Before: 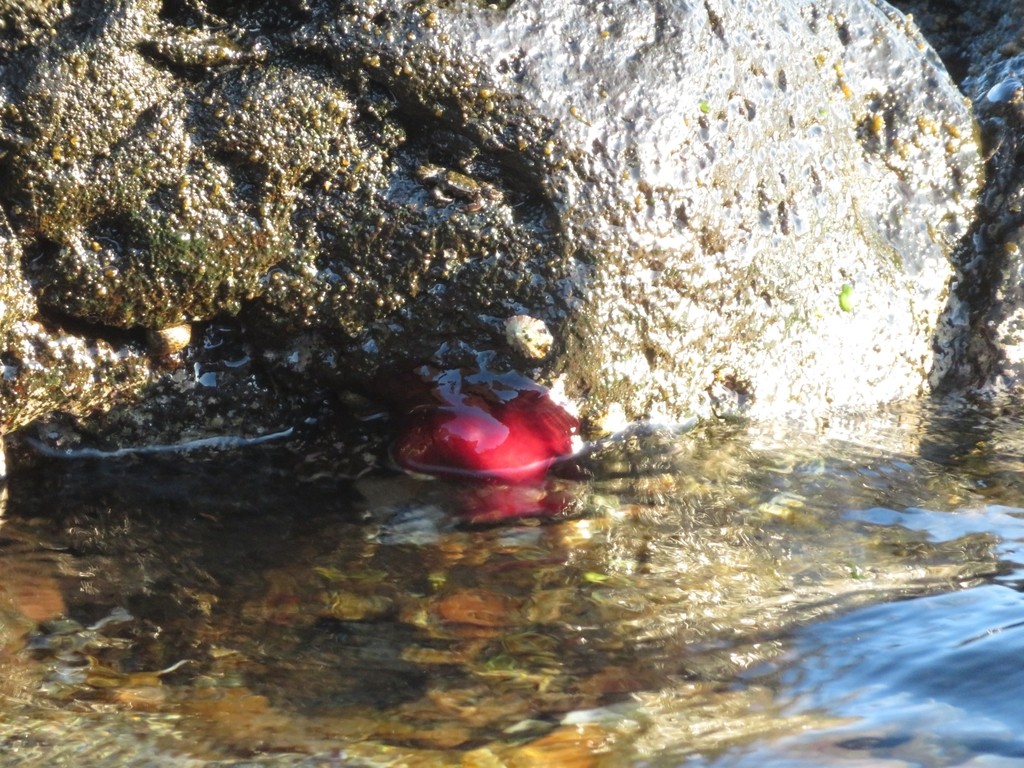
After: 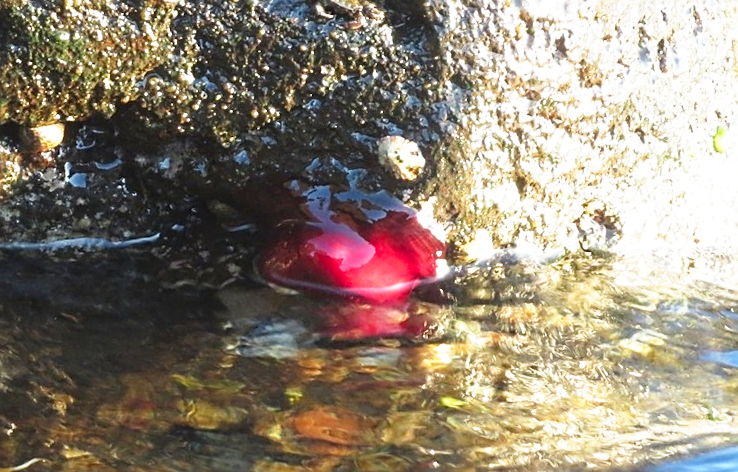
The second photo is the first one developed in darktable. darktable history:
base curve: curves: ch0 [(0, 0) (0.557, 0.834) (1, 1)], preserve colors none
contrast brightness saturation: saturation 0.098
crop and rotate: angle -3.67°, left 9.787%, top 21.245%, right 12.13%, bottom 12.116%
sharpen: on, module defaults
